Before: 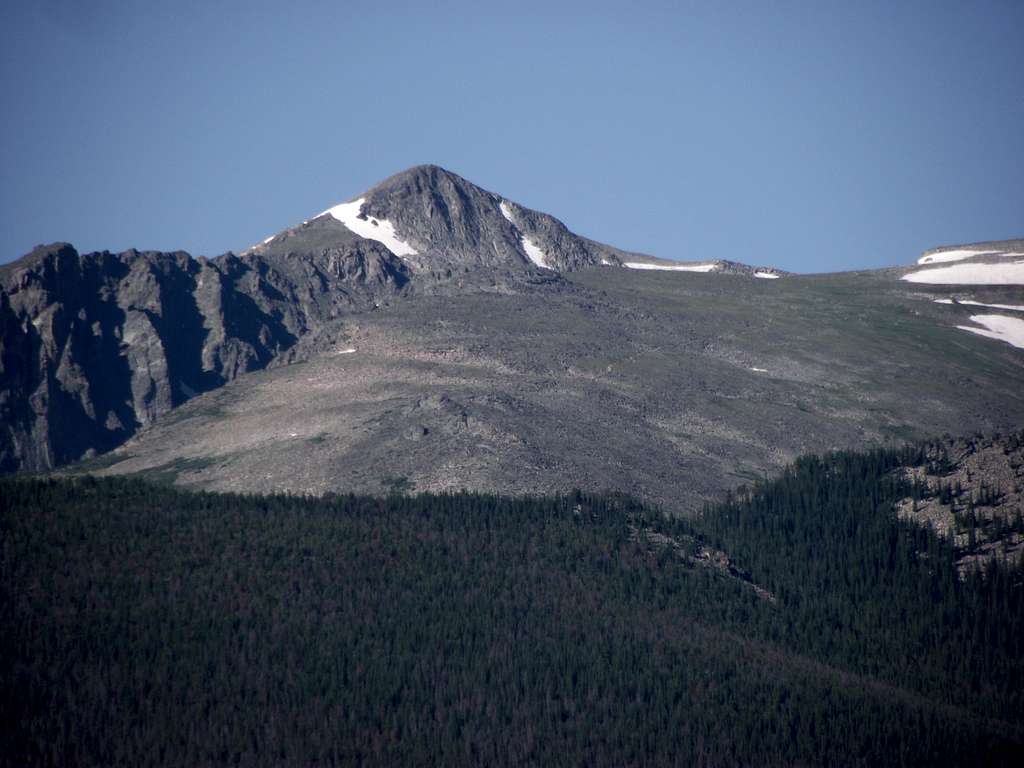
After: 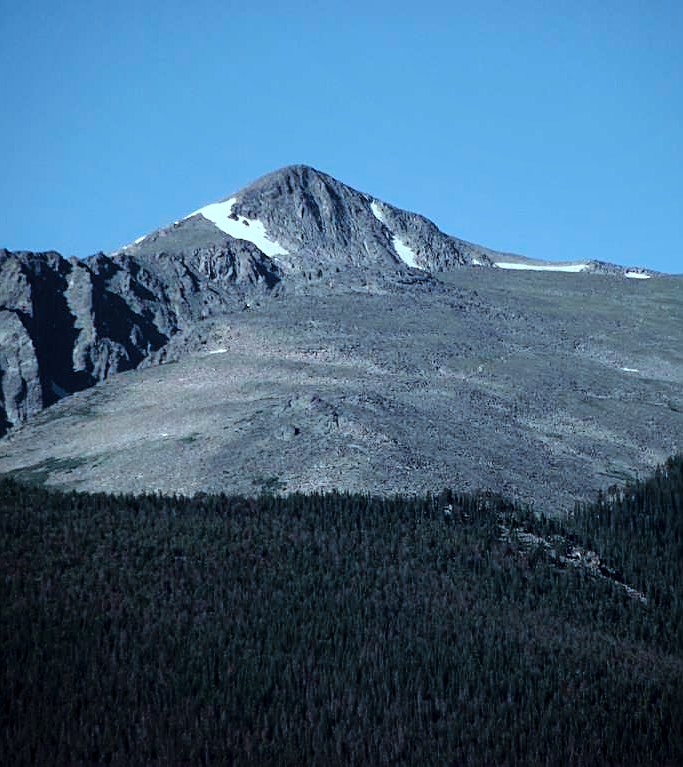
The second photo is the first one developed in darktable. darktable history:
color zones: mix 30.19%
tone curve: curves: ch0 [(0, 0) (0.003, 0.001) (0.011, 0.004) (0.025, 0.013) (0.044, 0.022) (0.069, 0.035) (0.1, 0.053) (0.136, 0.088) (0.177, 0.149) (0.224, 0.213) (0.277, 0.293) (0.335, 0.381) (0.399, 0.463) (0.468, 0.546) (0.543, 0.616) (0.623, 0.693) (0.709, 0.766) (0.801, 0.843) (0.898, 0.921) (1, 1)], color space Lab, linked channels, preserve colors none
shadows and highlights: shadows 6.17, soften with gaussian
color correction: highlights a* -11.61, highlights b* -15.54
sharpen: on, module defaults
crop and rotate: left 12.675%, right 20.53%
